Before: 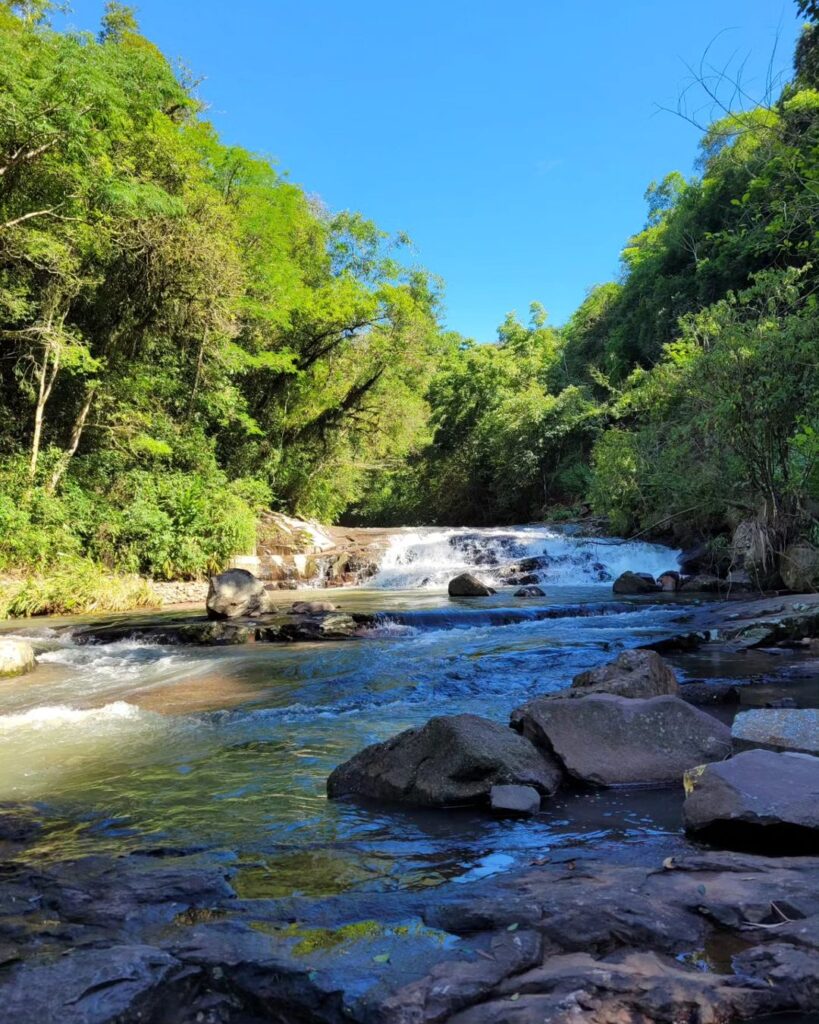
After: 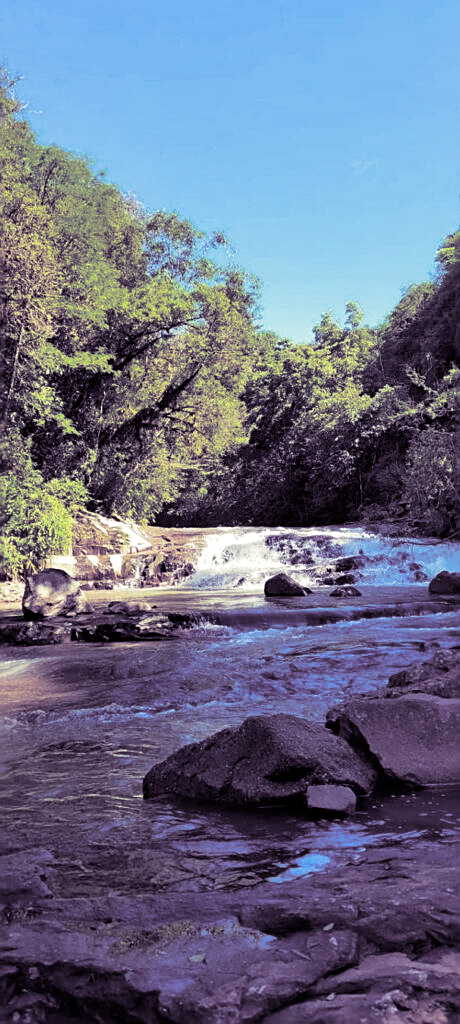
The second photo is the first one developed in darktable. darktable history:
crop and rotate: left 22.516%, right 21.234%
sharpen: on, module defaults
split-toning: shadows › hue 266.4°, shadows › saturation 0.4, highlights › hue 61.2°, highlights › saturation 0.3, compress 0%
local contrast: mode bilateral grid, contrast 25, coarseness 50, detail 123%, midtone range 0.2
